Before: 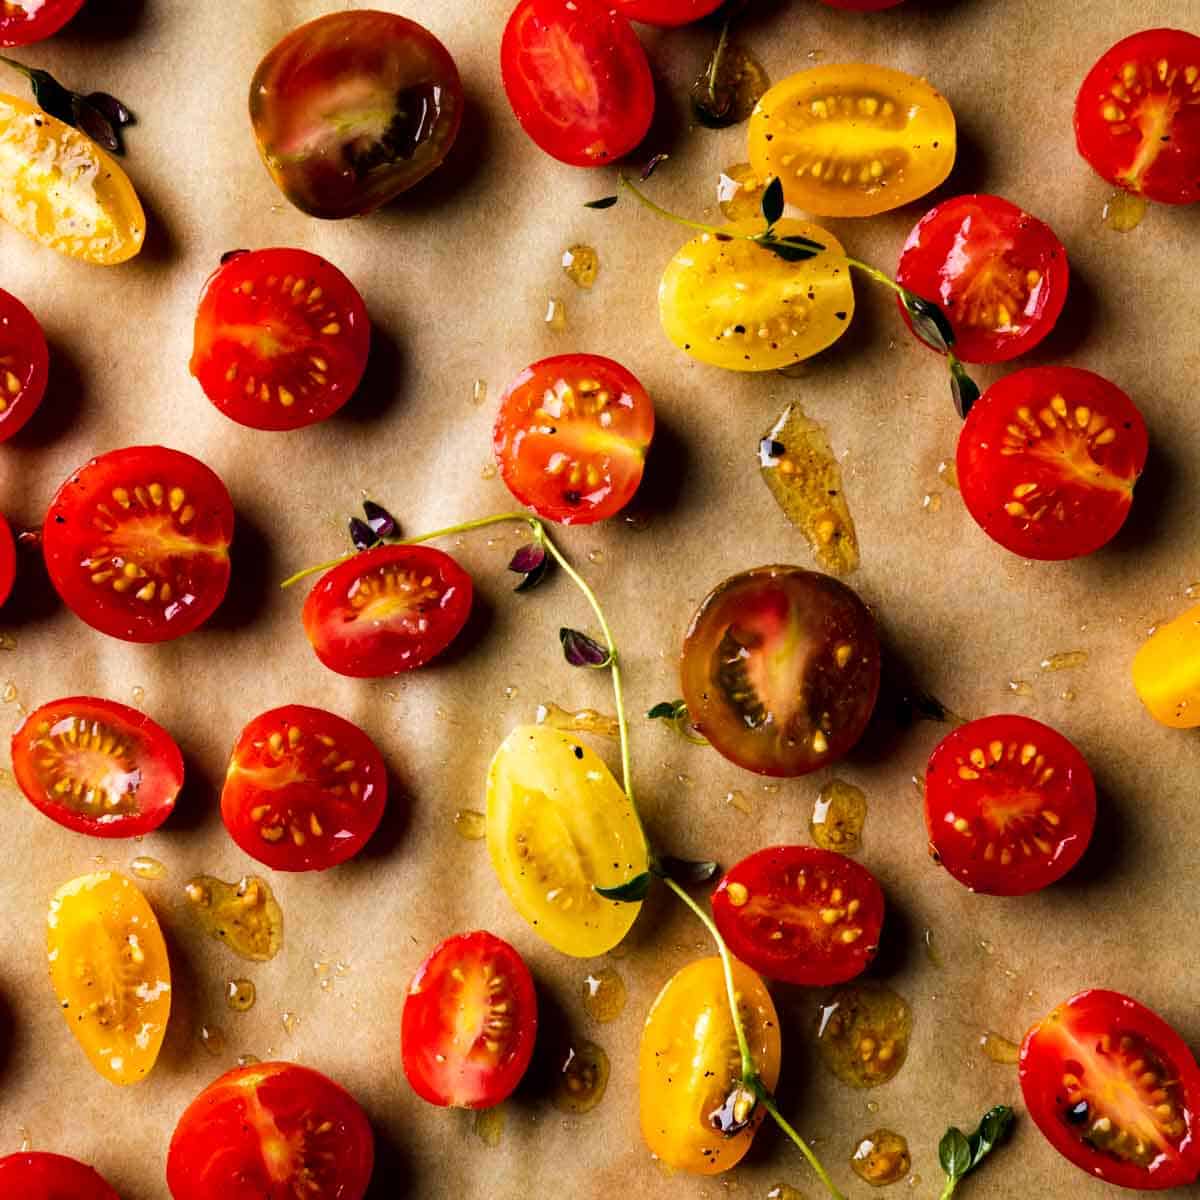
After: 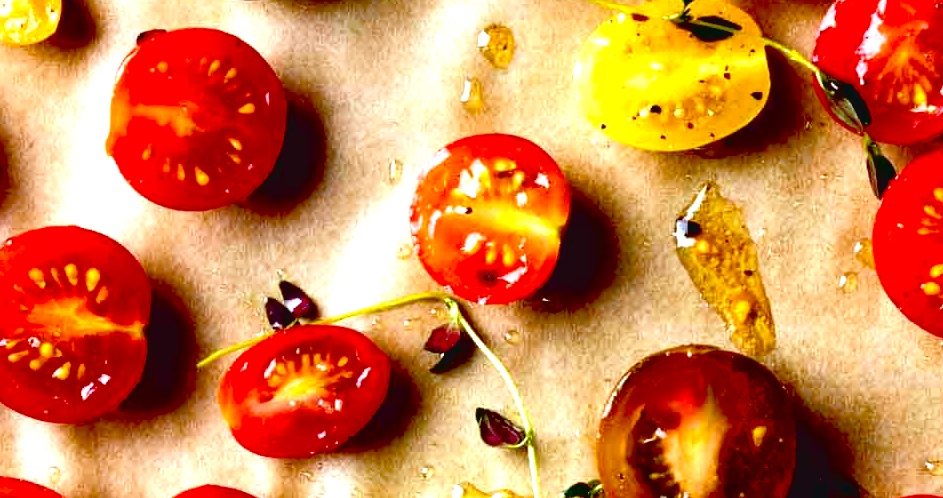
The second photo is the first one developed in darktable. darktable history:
crop: left 7.036%, top 18.398%, right 14.379%, bottom 40.043%
exposure: black level correction 0.035, exposure 0.9 EV, compensate highlight preservation false
color correction: highlights a* -10.04, highlights b* -10.37
tone curve: curves: ch0 [(0.001, 0.042) (0.128, 0.16) (0.452, 0.42) (0.603, 0.566) (0.754, 0.733) (1, 1)]; ch1 [(0, 0) (0.325, 0.327) (0.412, 0.441) (0.473, 0.466) (0.5, 0.499) (0.549, 0.558) (0.617, 0.625) (0.713, 0.7) (1, 1)]; ch2 [(0, 0) (0.386, 0.397) (0.445, 0.47) (0.505, 0.498) (0.529, 0.524) (0.574, 0.569) (0.652, 0.641) (1, 1)], color space Lab, independent channels, preserve colors none
